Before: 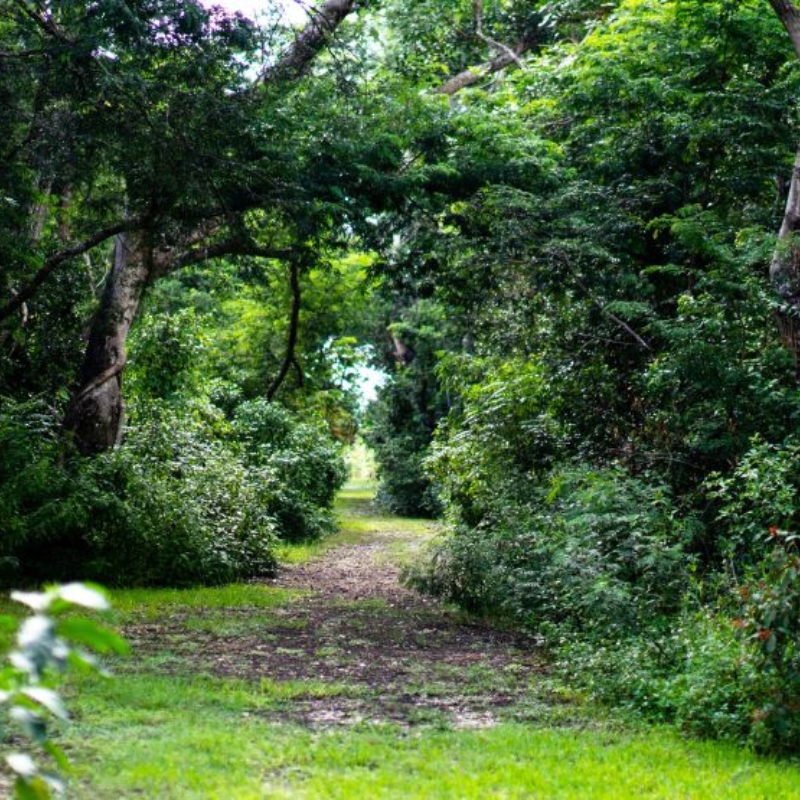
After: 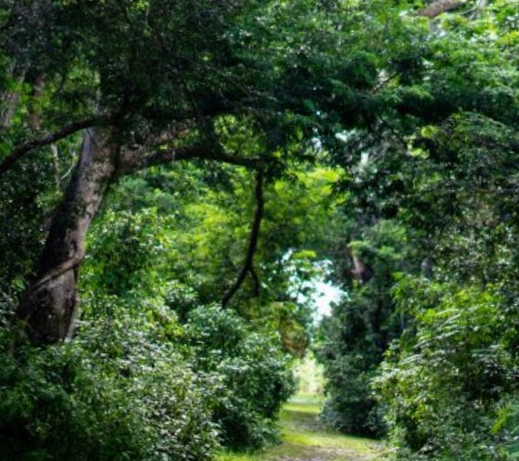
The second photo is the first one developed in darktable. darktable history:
tone curve: curves: ch0 [(0, 0) (0.915, 0.89) (1, 1)]
crop and rotate: angle -4.99°, left 2.122%, top 6.945%, right 27.566%, bottom 30.519%
